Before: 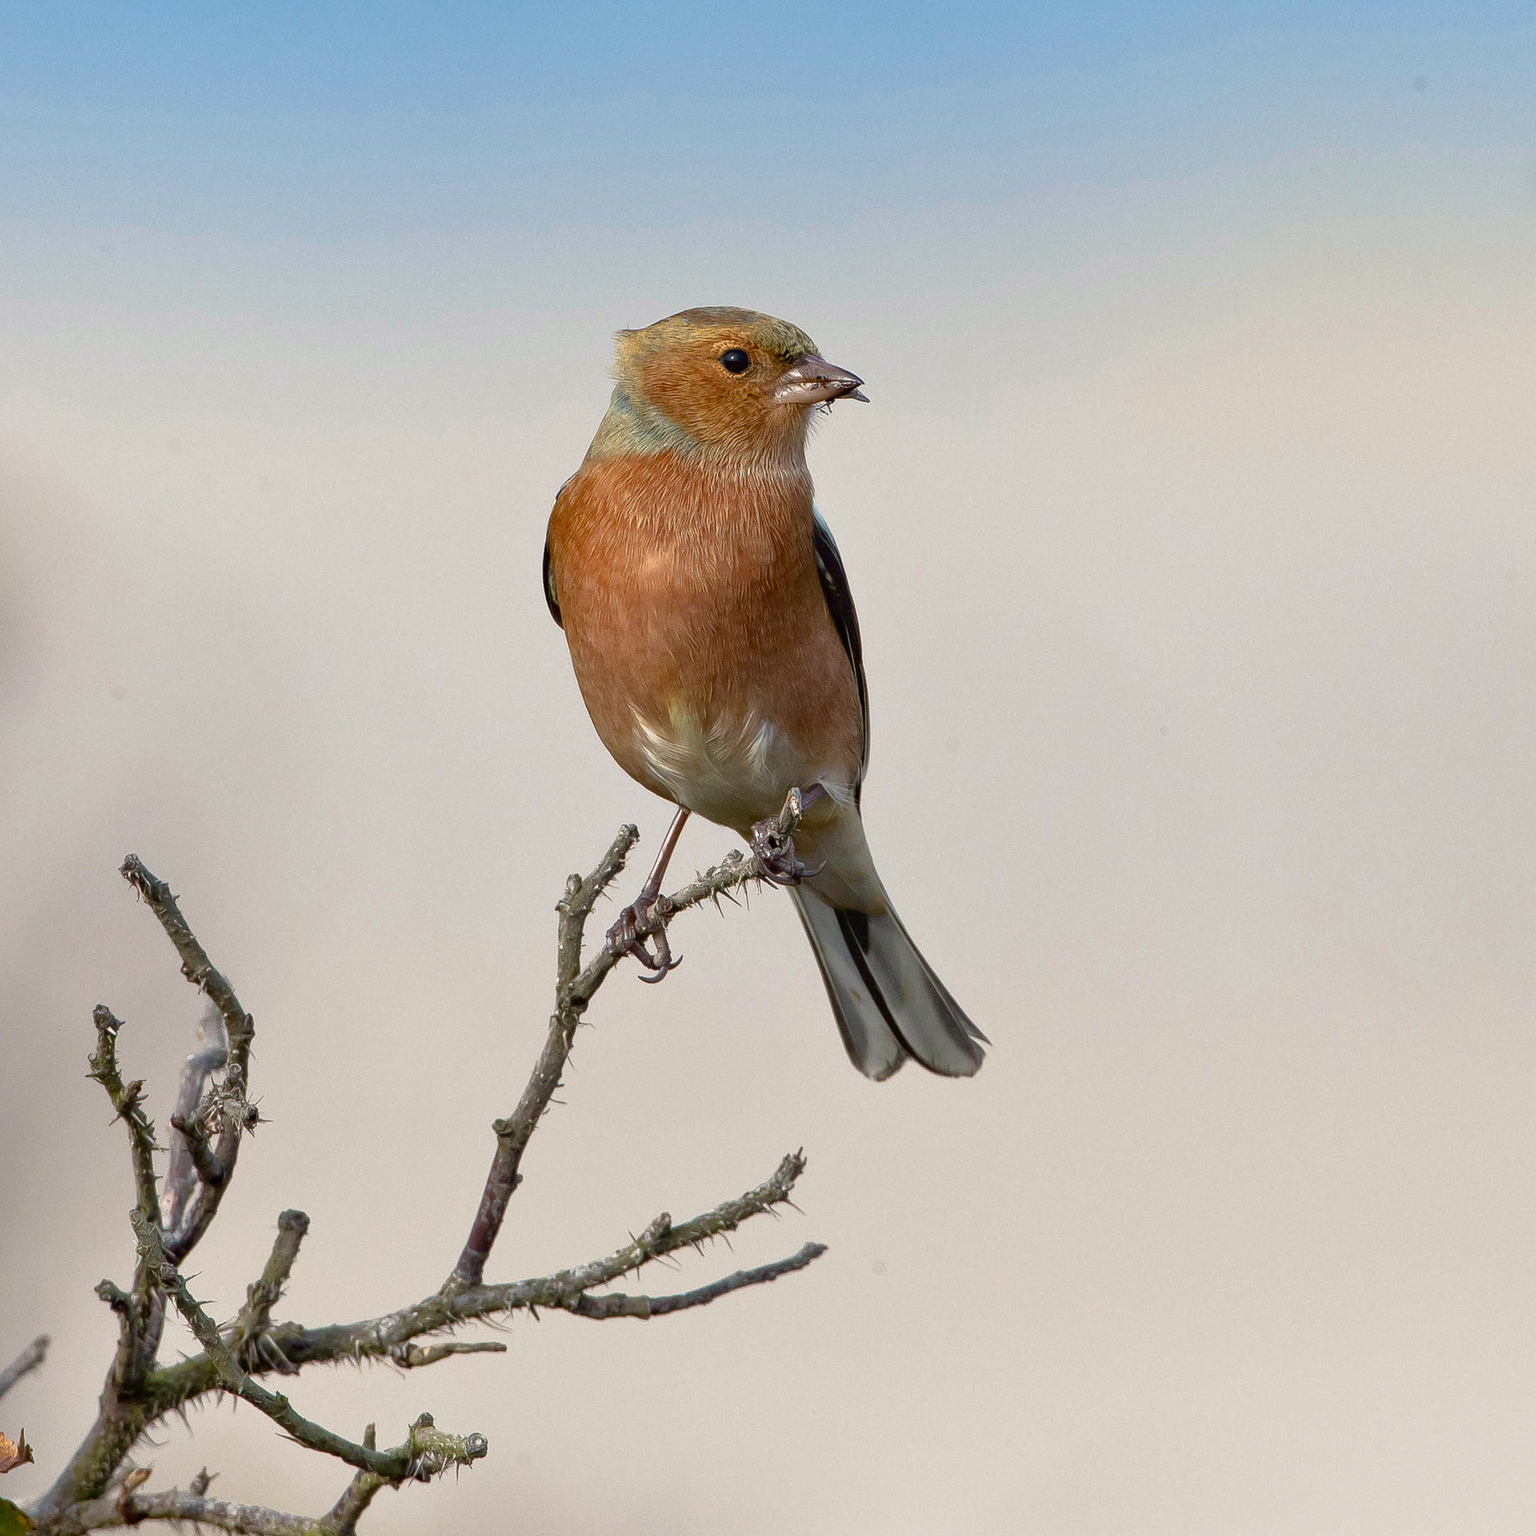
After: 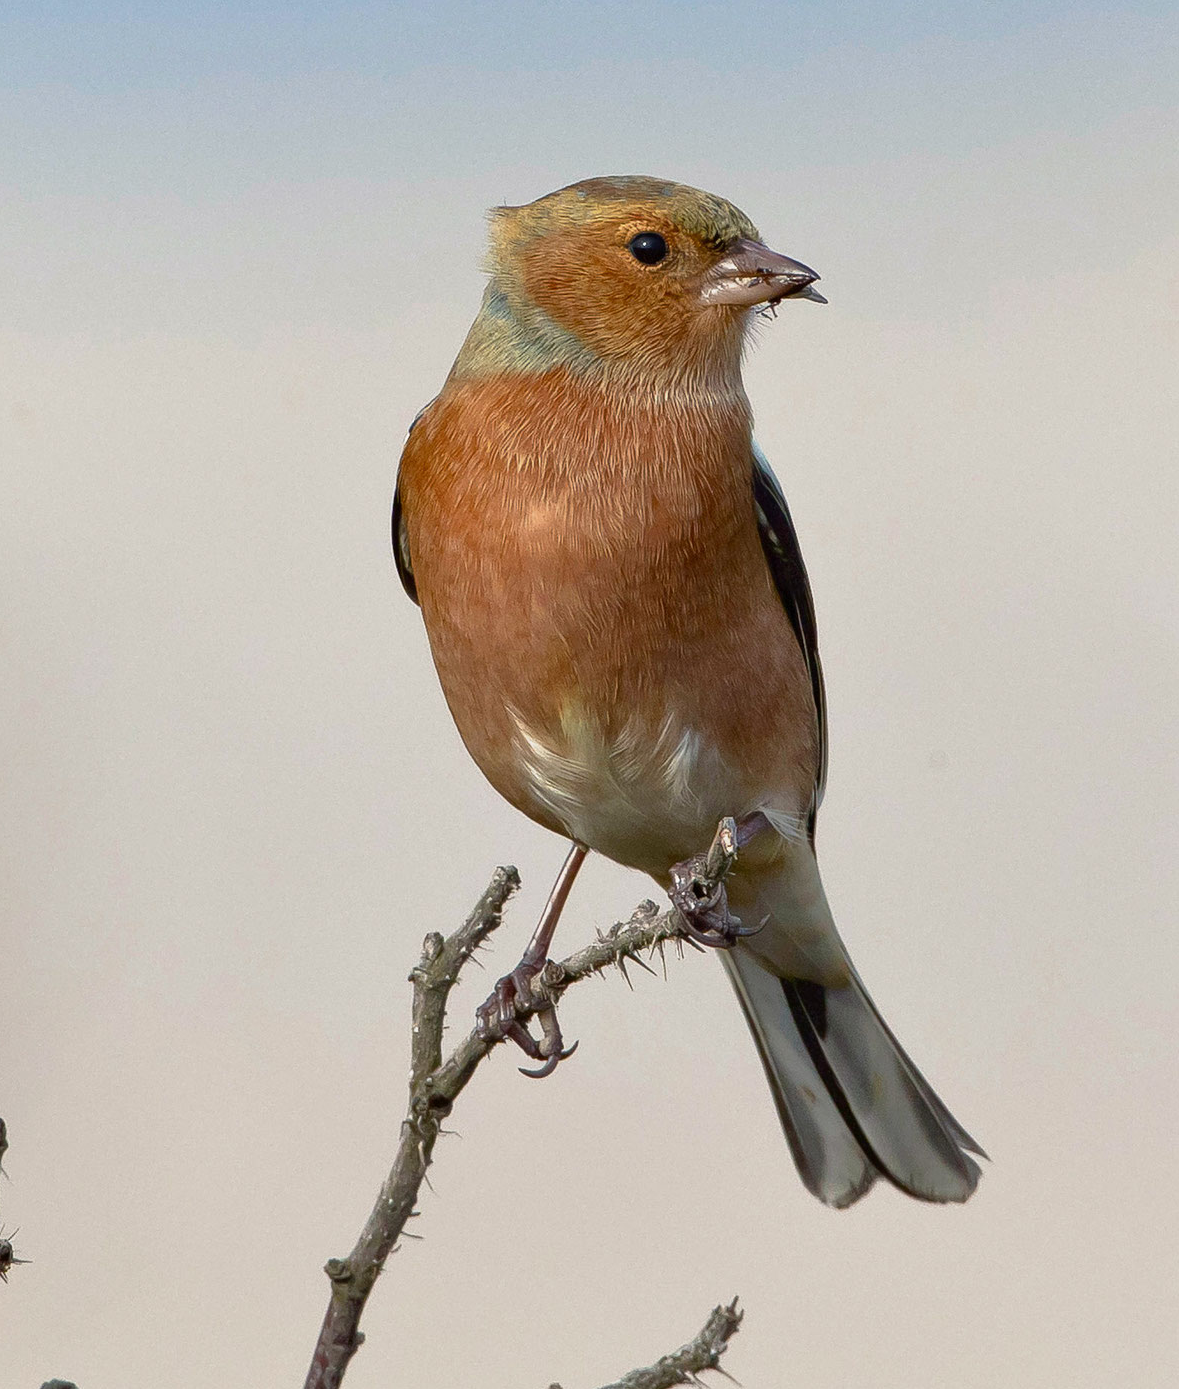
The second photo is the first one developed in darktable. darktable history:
crop: left 16.245%, top 11.406%, right 26.142%, bottom 20.731%
